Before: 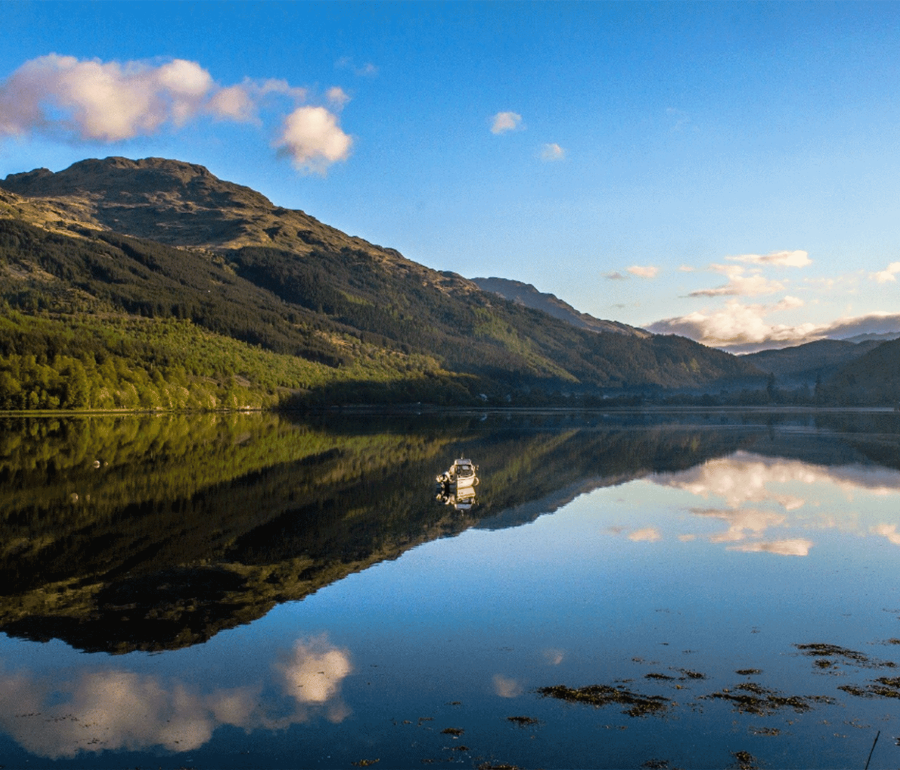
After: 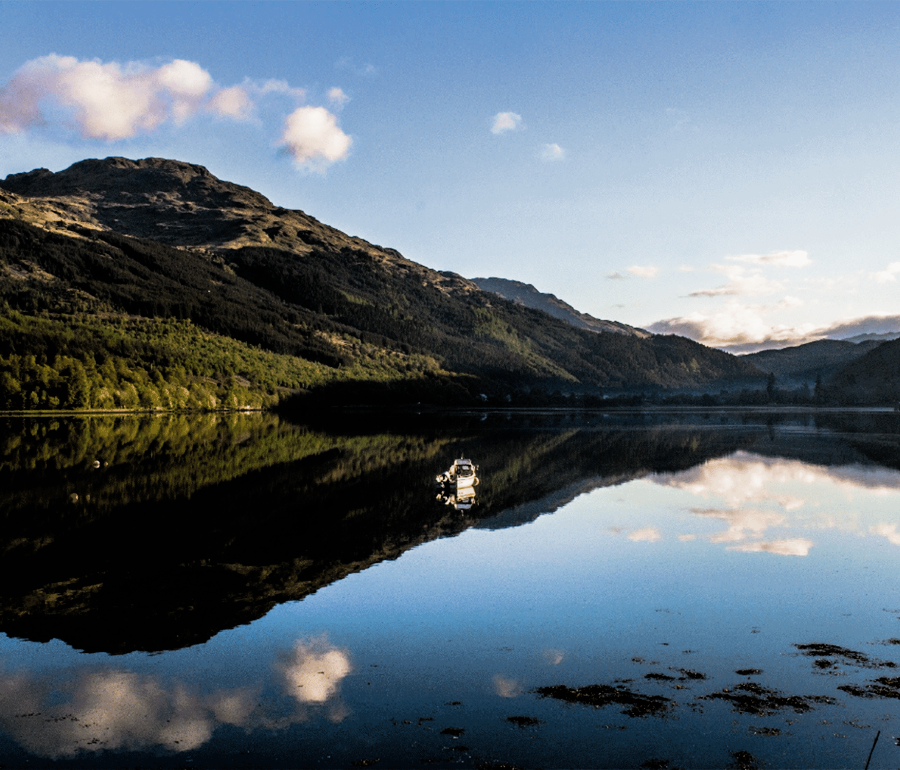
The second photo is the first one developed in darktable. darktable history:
filmic rgb: black relative exposure -5.42 EV, white relative exposure 2.85 EV, threshold 5.95 EV, dynamic range scaling -37.64%, hardness 4.01, contrast 1.612, highlights saturation mix -1.33%, add noise in highlights 0, color science v3 (2019), use custom middle-gray values true, contrast in highlights soft, enable highlight reconstruction true
